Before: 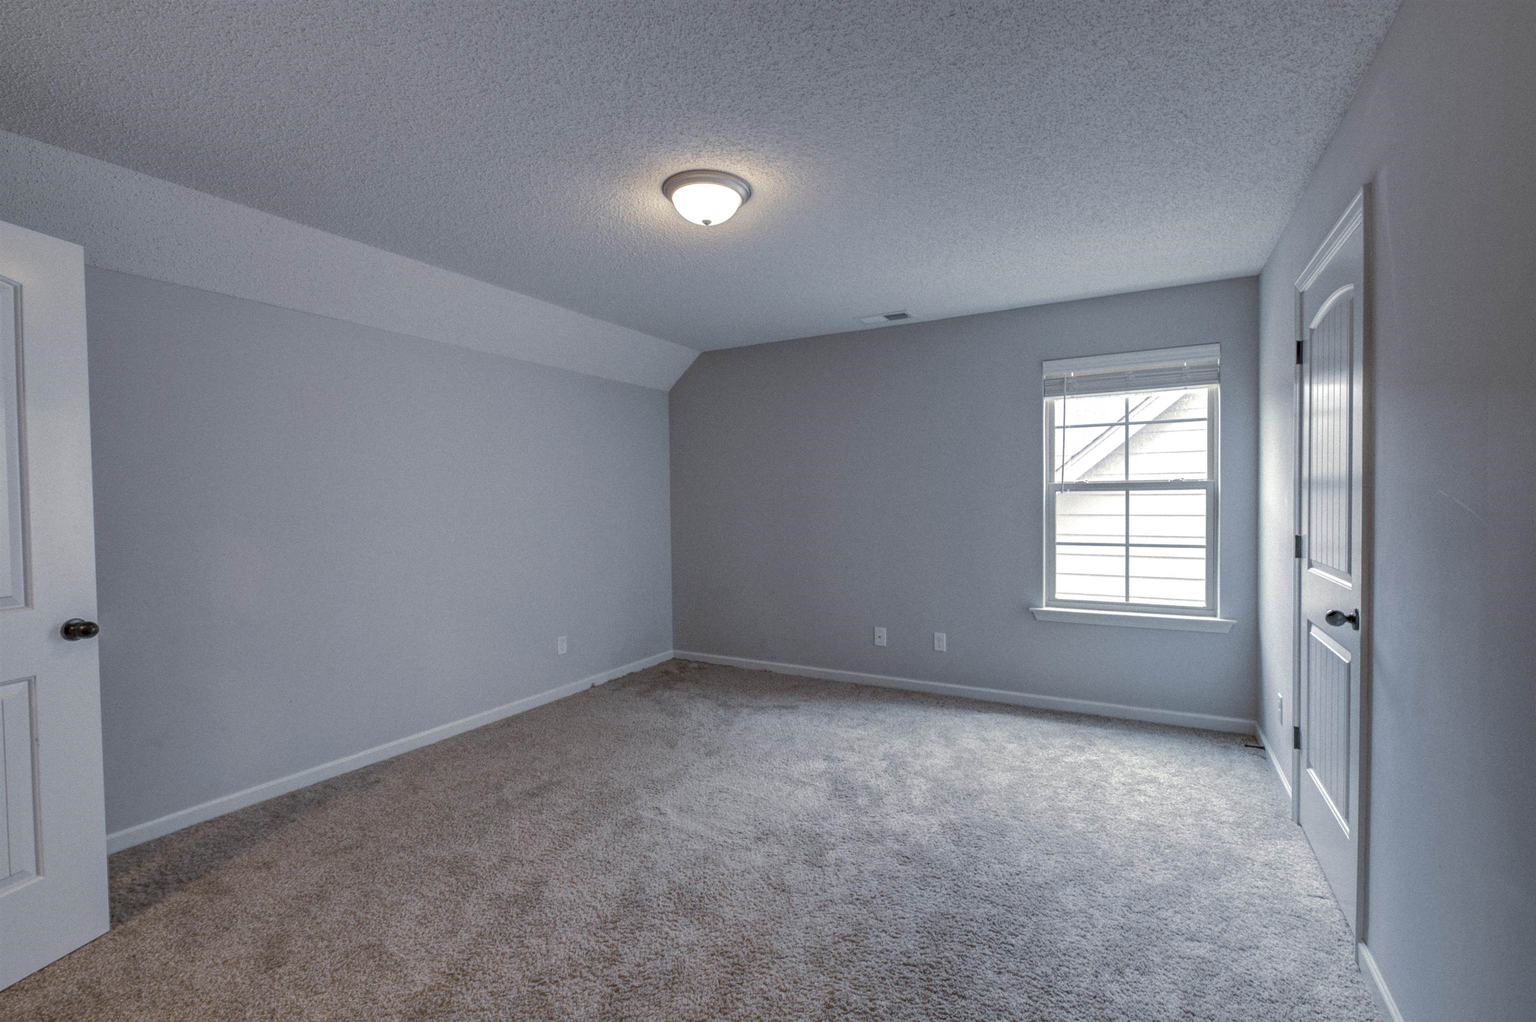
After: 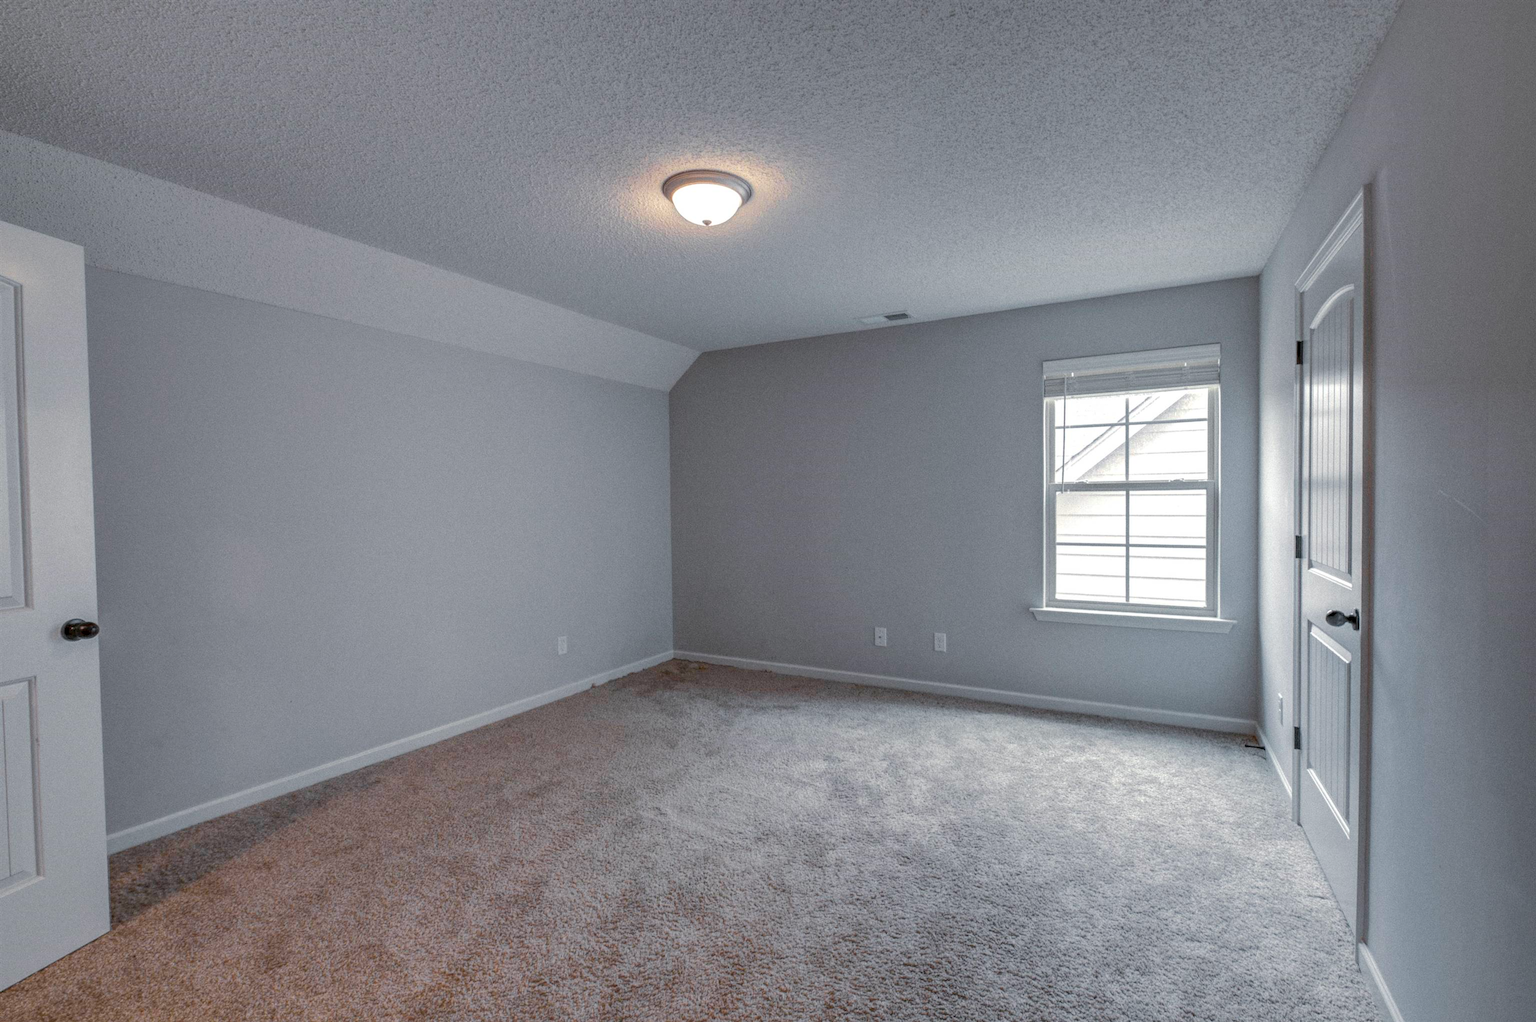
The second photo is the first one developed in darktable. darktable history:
color zones: curves: ch0 [(0, 0.511) (0.143, 0.531) (0.286, 0.56) (0.429, 0.5) (0.571, 0.5) (0.714, 0.5) (0.857, 0.5) (1, 0.5)]; ch1 [(0, 0.525) (0.143, 0.705) (0.286, 0.715) (0.429, 0.35) (0.571, 0.35) (0.714, 0.35) (0.857, 0.4) (1, 0.4)]; ch2 [(0, 0.572) (0.143, 0.512) (0.286, 0.473) (0.429, 0.45) (0.571, 0.5) (0.714, 0.5) (0.857, 0.518) (1, 0.518)]
base curve: curves: ch0 [(0, 0) (0.283, 0.295) (1, 1)], preserve colors none
